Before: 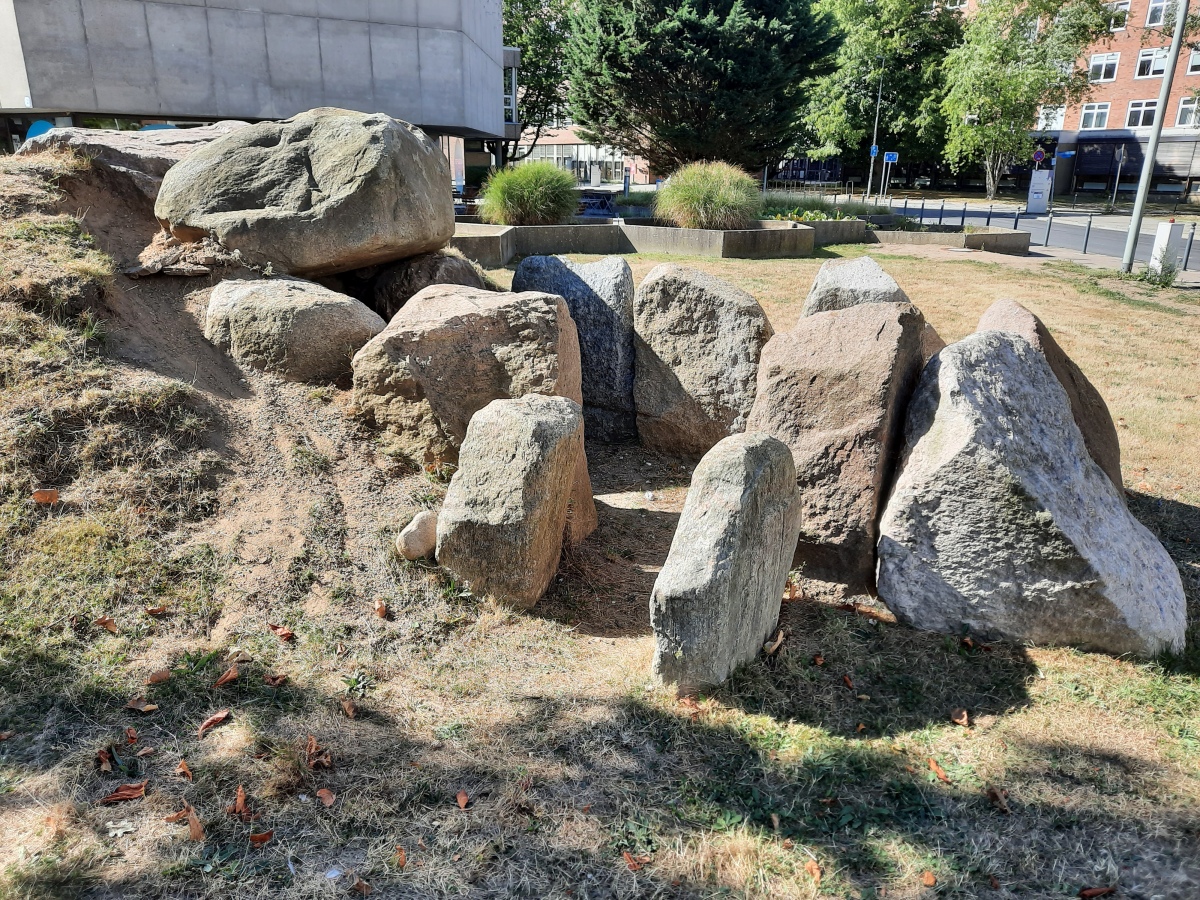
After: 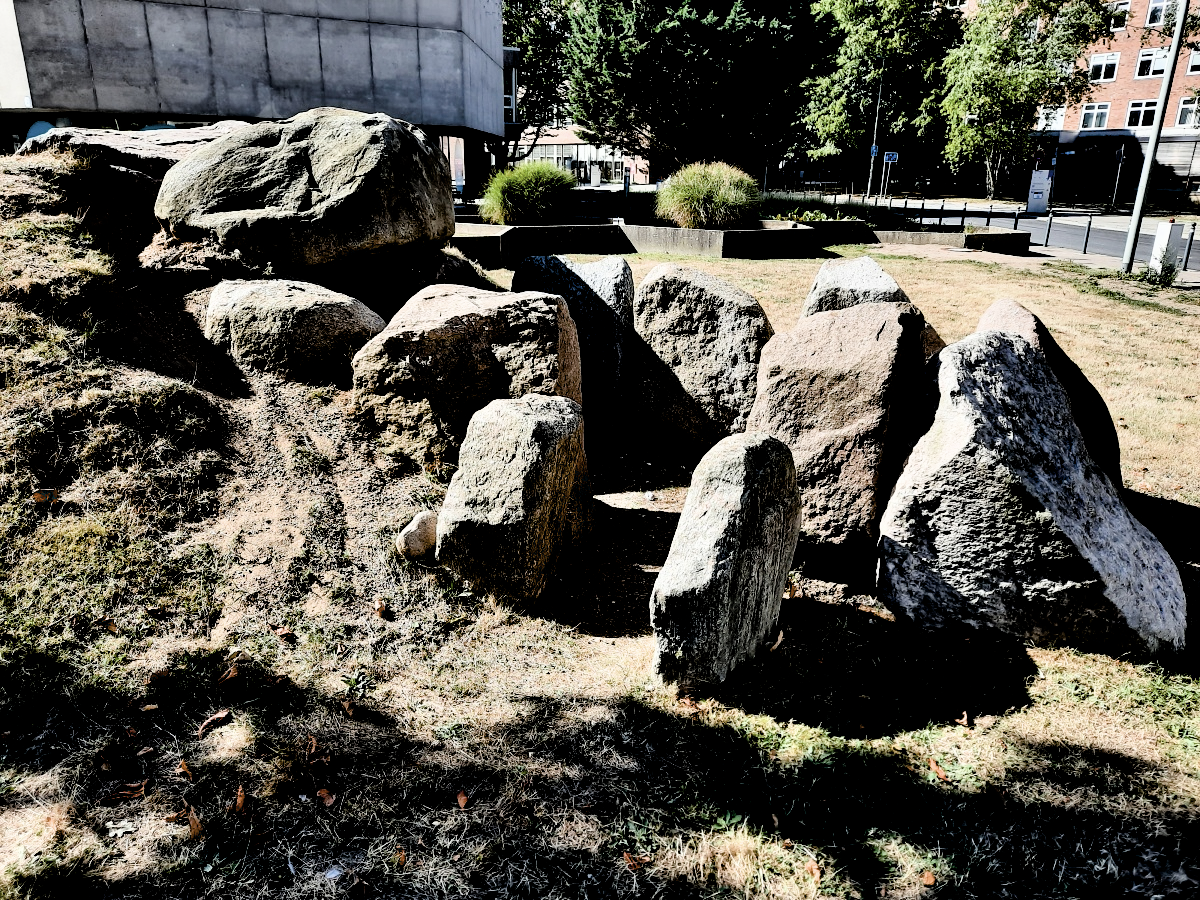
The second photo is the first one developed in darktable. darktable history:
contrast brightness saturation: contrast 0.061, brightness -0.008, saturation -0.24
filmic rgb: black relative exposure -3.76 EV, white relative exposure 2.41 EV, dynamic range scaling -49.33%, hardness 3.46, latitude 29.21%, contrast 1.793
exposure: black level correction 0.099, exposure -0.094 EV, compensate exposure bias true, compensate highlight preservation false
